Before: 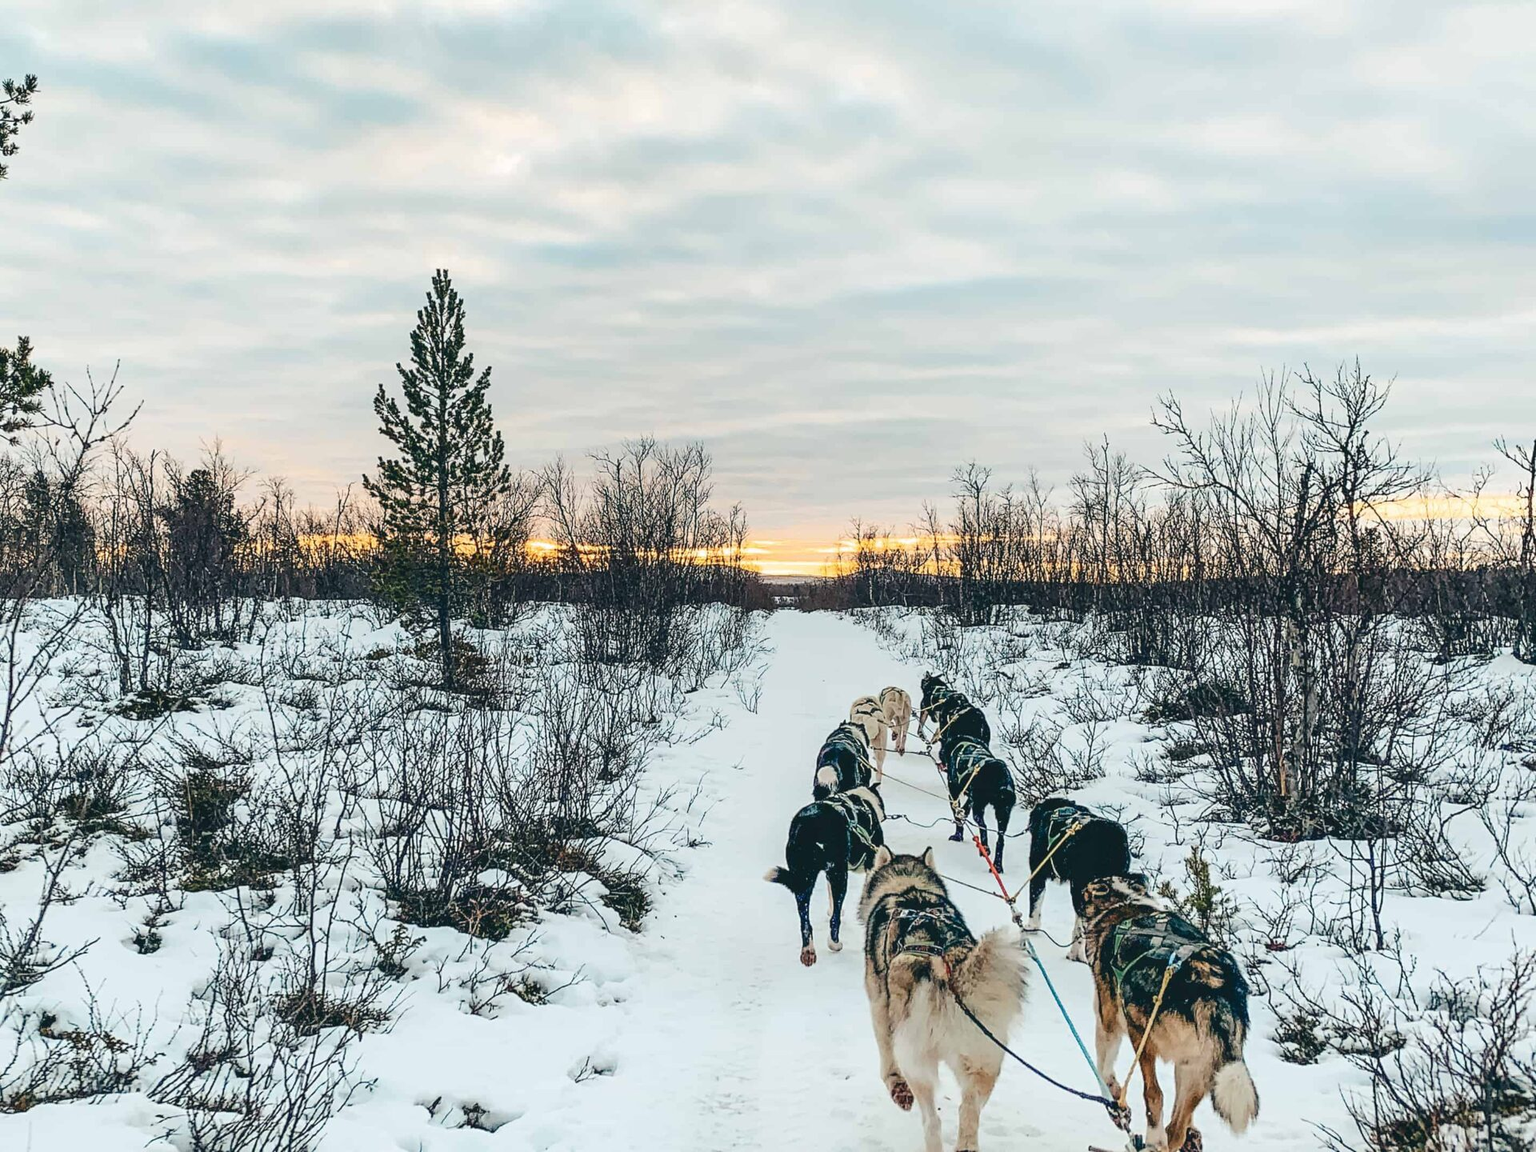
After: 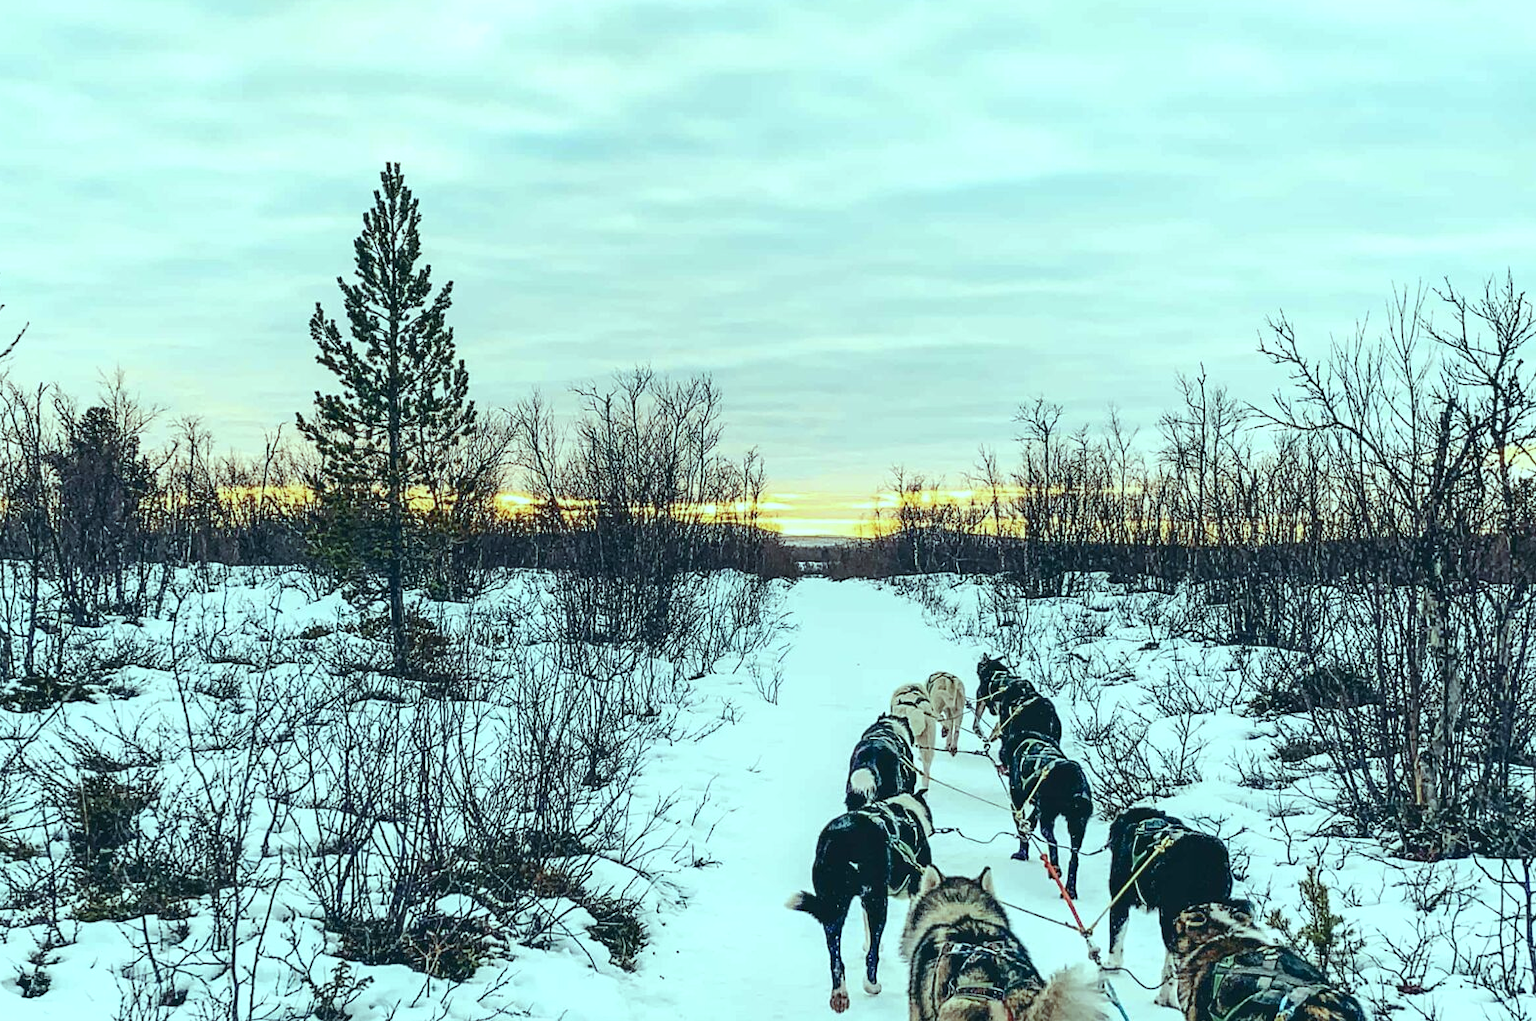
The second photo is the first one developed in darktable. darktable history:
crop: left 7.856%, top 11.836%, right 10.12%, bottom 15.387%
color balance: mode lift, gamma, gain (sRGB), lift [0.997, 0.979, 1.021, 1.011], gamma [1, 1.084, 0.916, 0.998], gain [1, 0.87, 1.13, 1.101], contrast 4.55%, contrast fulcrum 38.24%, output saturation 104.09%
